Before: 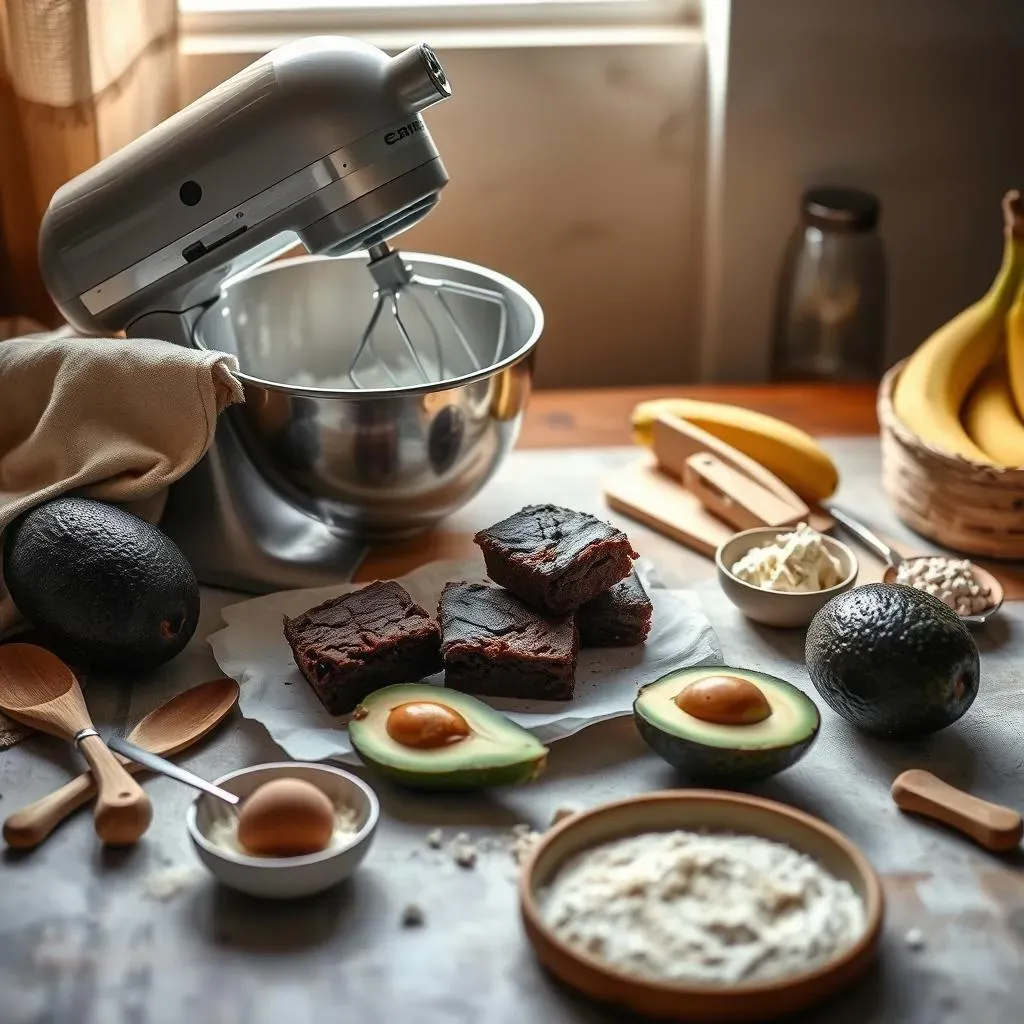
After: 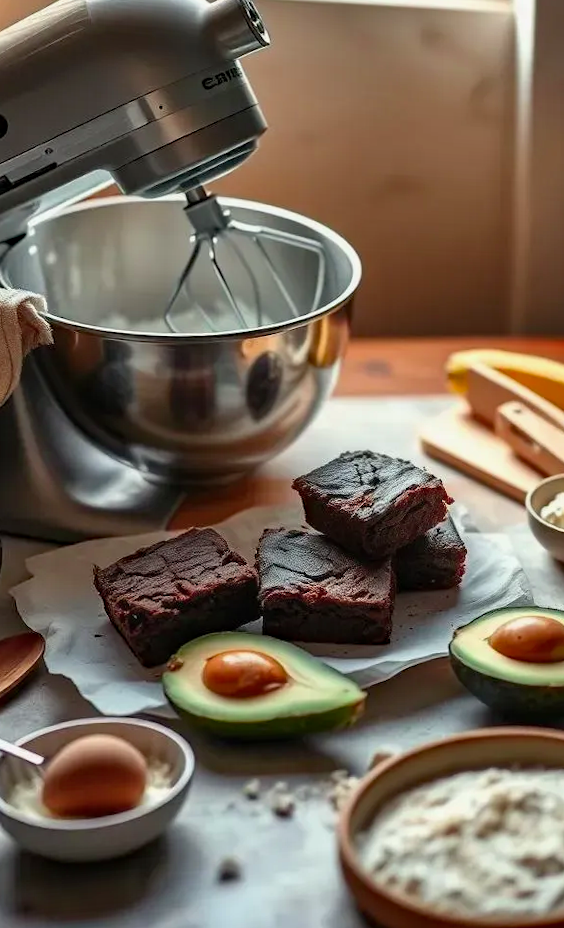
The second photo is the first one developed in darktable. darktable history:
exposure: exposure -0.116 EV, compensate exposure bias true, compensate highlight preservation false
base curve: preserve colors none
color calibration: output R [0.946, 0.065, -0.013, 0], output G [-0.246, 1.264, -0.017, 0], output B [0.046, -0.098, 1.05, 0], illuminant custom, x 0.344, y 0.359, temperature 5045.54 K
haze removal: compatibility mode true, adaptive false
rotate and perspective: rotation -0.013°, lens shift (vertical) -0.027, lens shift (horizontal) 0.178, crop left 0.016, crop right 0.989, crop top 0.082, crop bottom 0.918
crop: left 21.674%, right 22.086%
shadows and highlights: shadows 37.27, highlights -28.18, soften with gaussian
